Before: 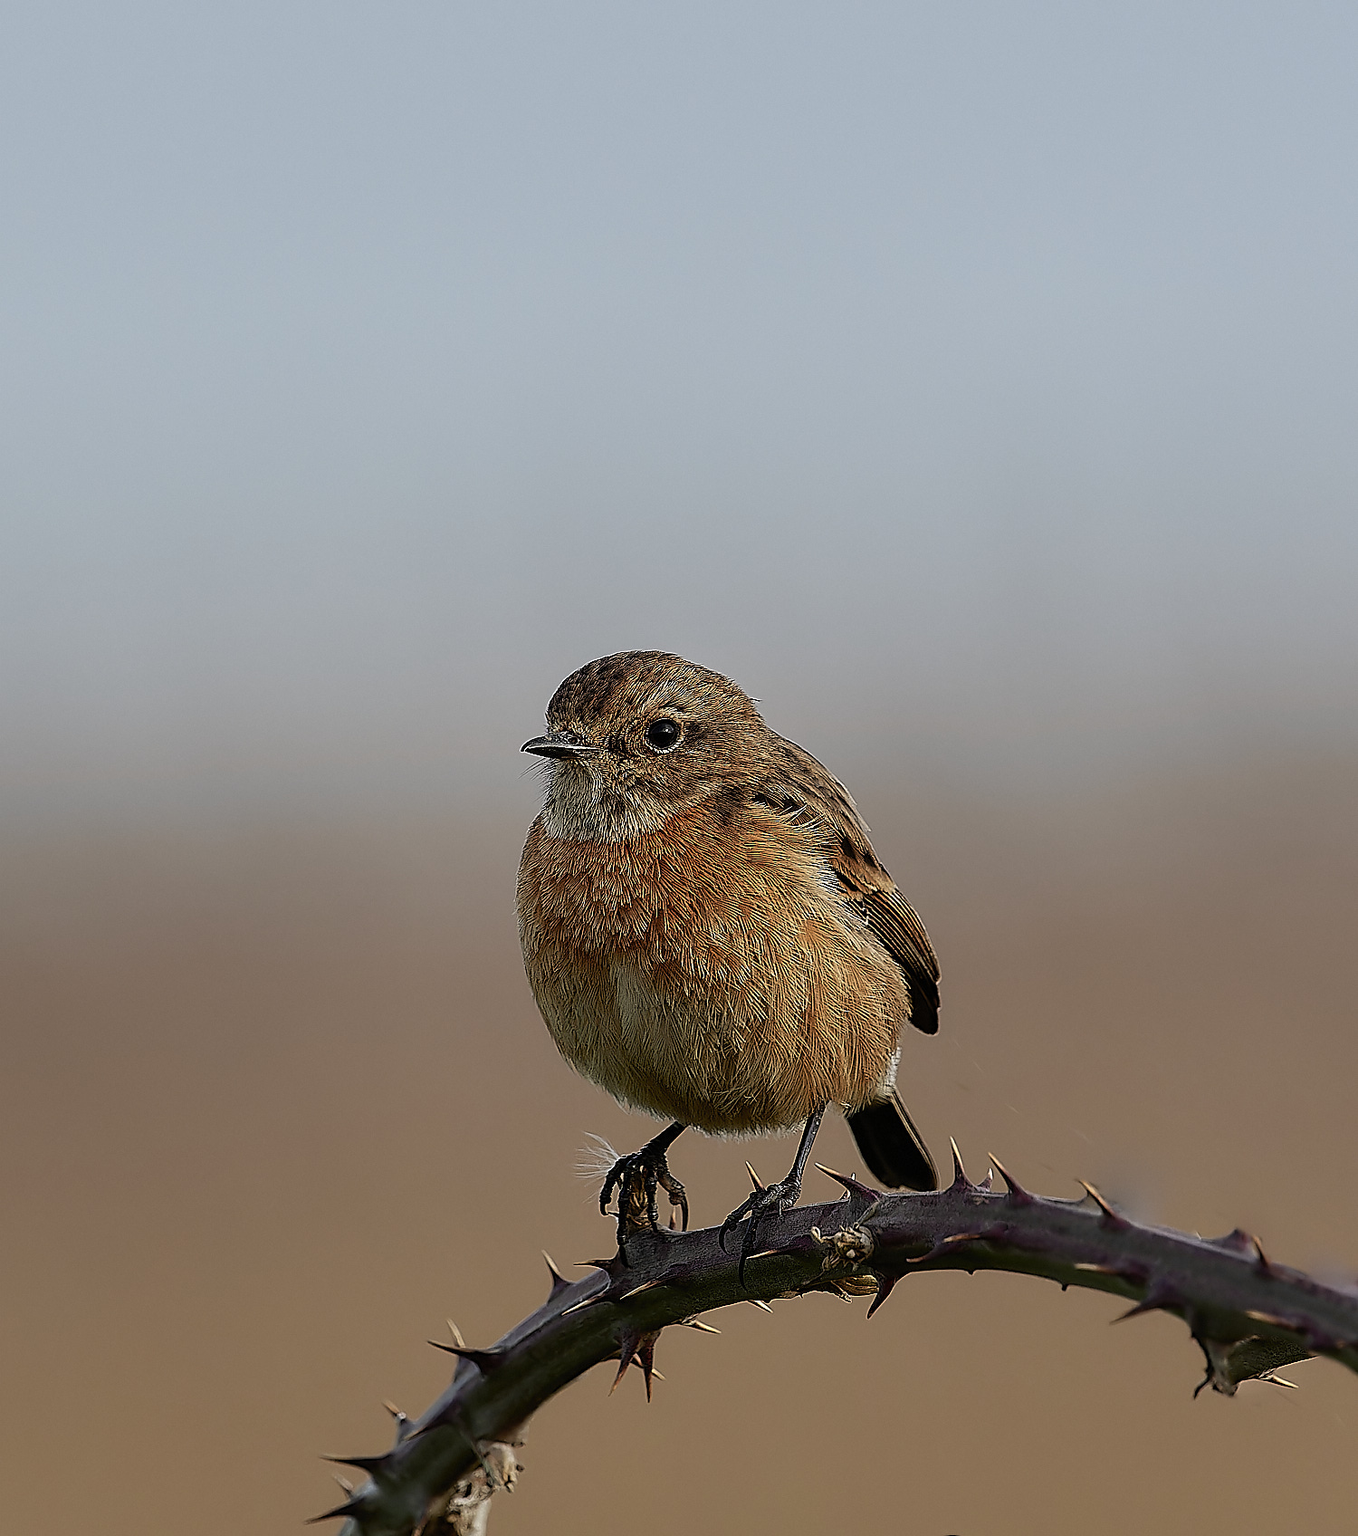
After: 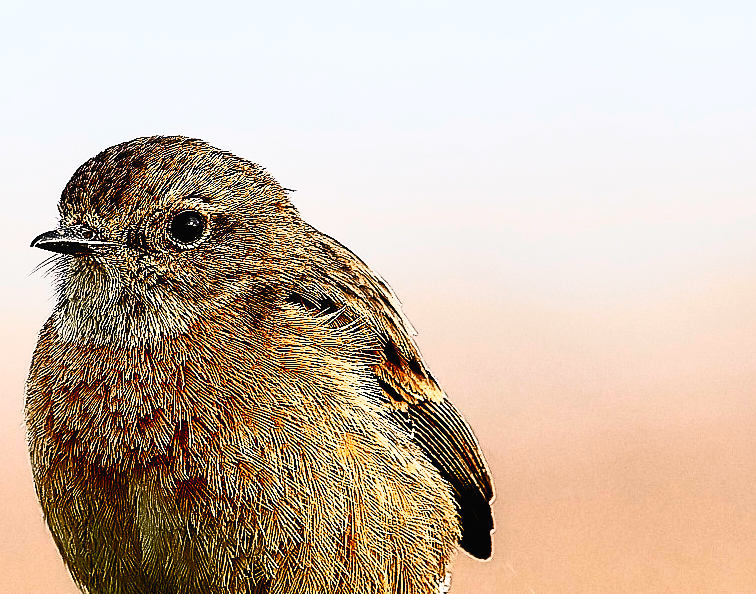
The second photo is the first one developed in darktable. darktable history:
crop: left 36.389%, top 34.394%, right 13.189%, bottom 30.341%
tone equalizer: -8 EV -0.713 EV, -7 EV -0.698 EV, -6 EV -0.619 EV, -5 EV -0.398 EV, -3 EV 0.398 EV, -2 EV 0.6 EV, -1 EV 0.694 EV, +0 EV 0.735 EV, edges refinement/feathering 500, mask exposure compensation -1.57 EV, preserve details no
filmic rgb: black relative exposure -7.48 EV, white relative exposure 4.86 EV, threshold 5.97 EV, hardness 3.4, add noise in highlights 0.002, preserve chrominance no, color science v3 (2019), use custom middle-gray values true, contrast in highlights soft, enable highlight reconstruction true
contrast brightness saturation: contrast 0.819, brightness 0.603, saturation 0.603
color balance rgb: highlights gain › chroma 0.223%, highlights gain › hue 331.89°, perceptual saturation grading › global saturation 20%, perceptual saturation grading › highlights -25.292%, perceptual saturation grading › shadows 26.204%
